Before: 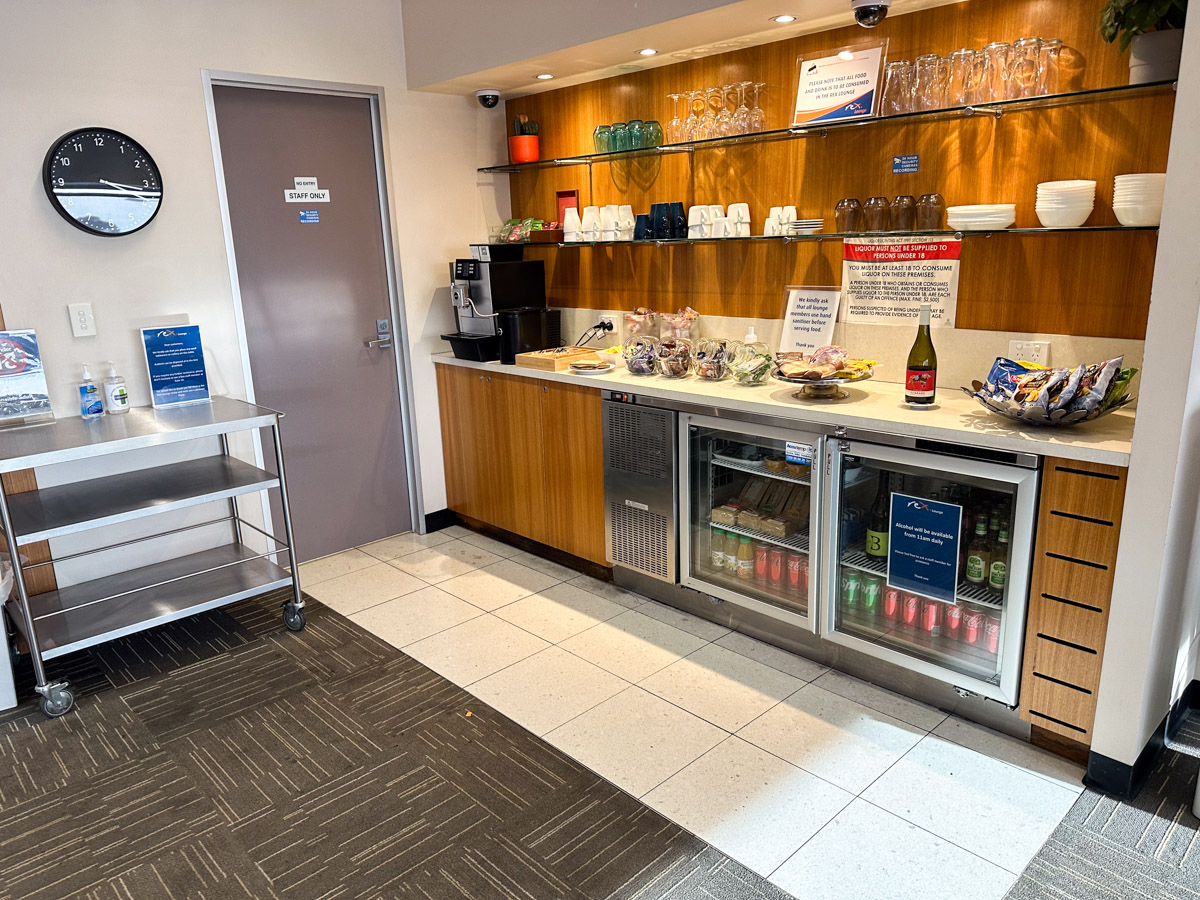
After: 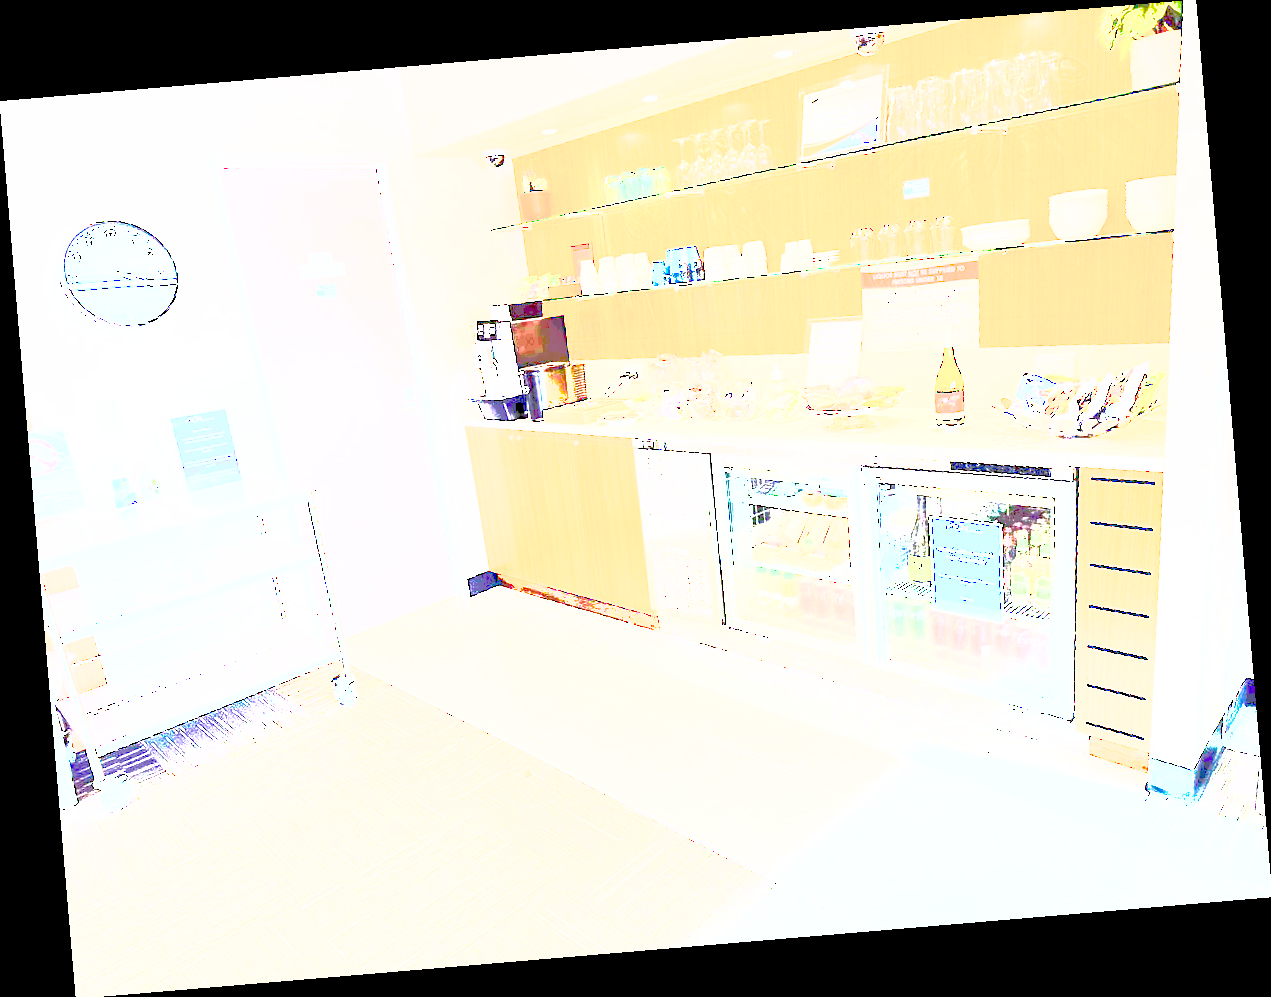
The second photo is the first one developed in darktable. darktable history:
shadows and highlights: on, module defaults
white balance: red 0.984, blue 1.059
crop: bottom 0.071%
exposure: exposure 8 EV, compensate highlight preservation false
rotate and perspective: rotation -4.86°, automatic cropping off
